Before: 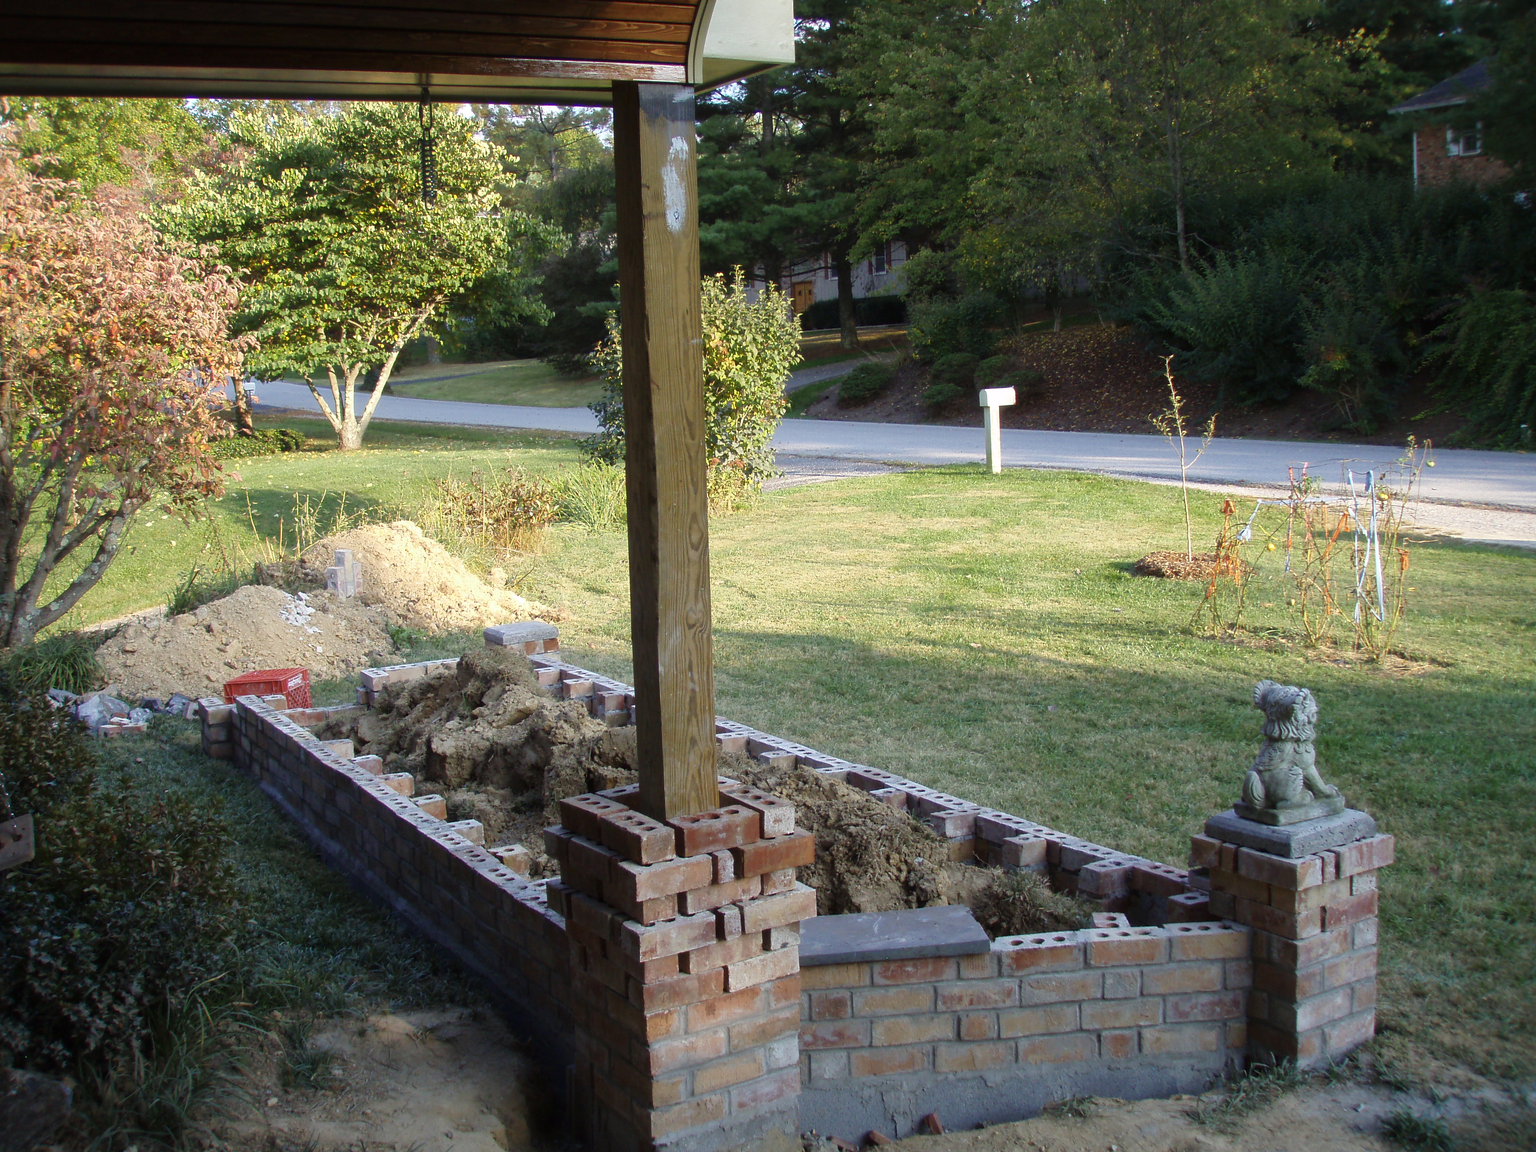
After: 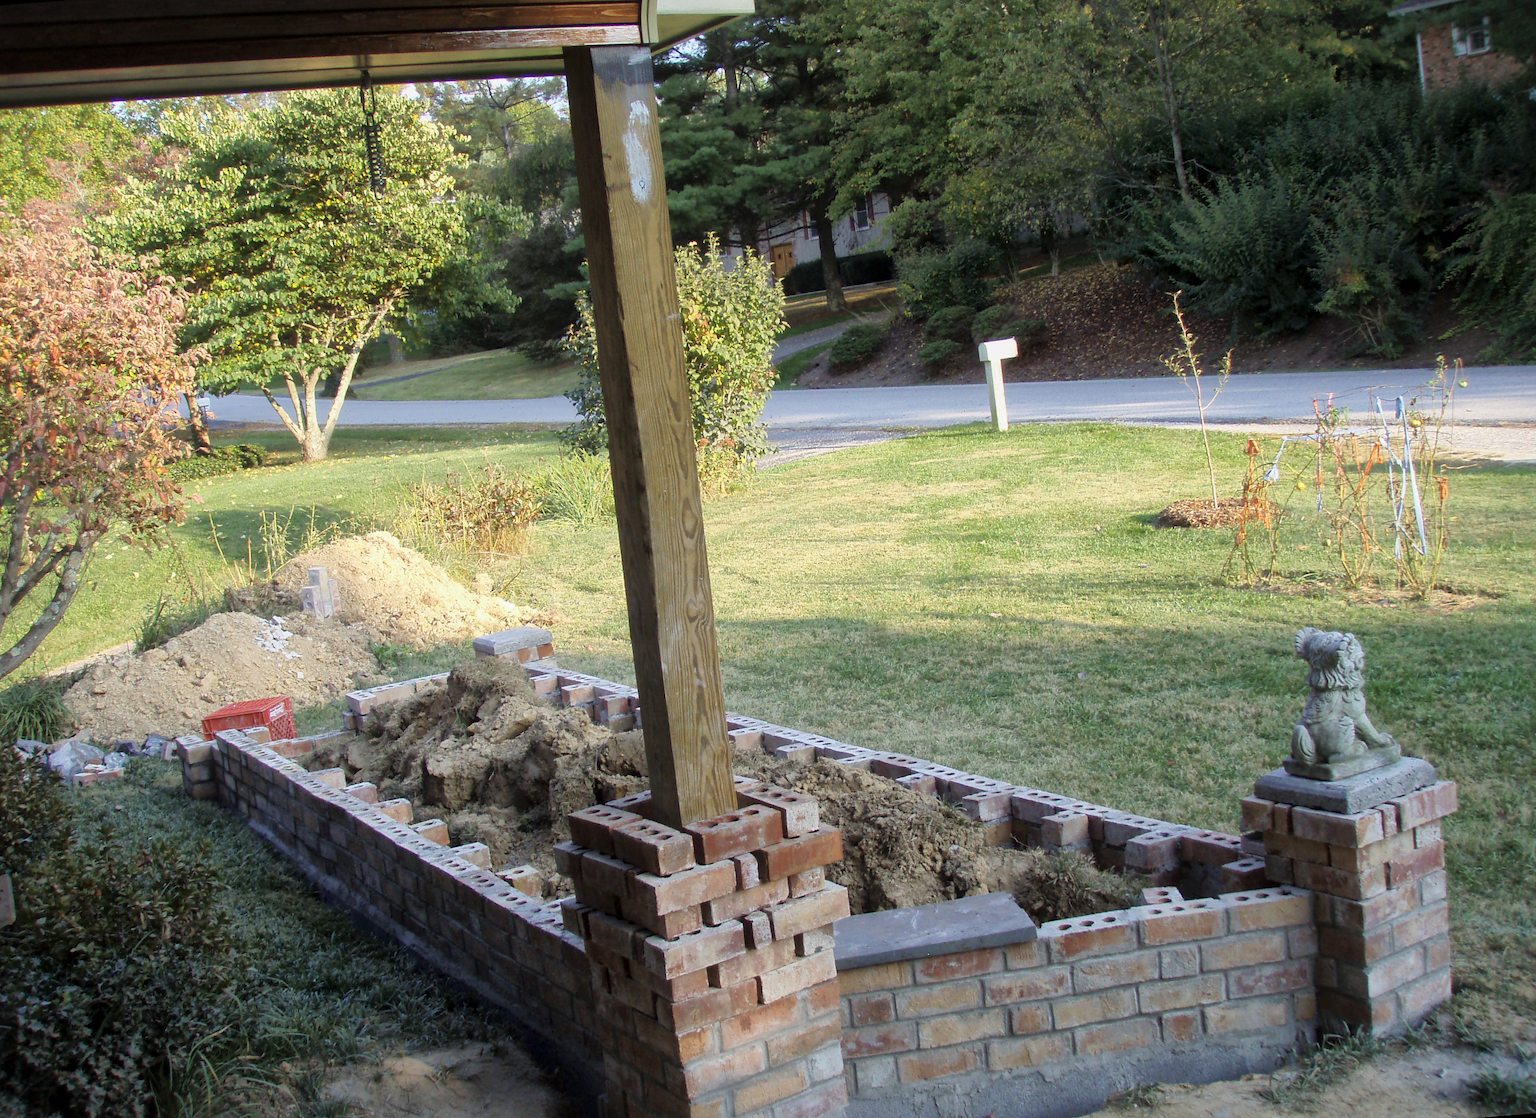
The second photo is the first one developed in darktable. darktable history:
rotate and perspective: rotation -4.57°, crop left 0.054, crop right 0.944, crop top 0.087, crop bottom 0.914
global tonemap: drago (1, 100), detail 1
